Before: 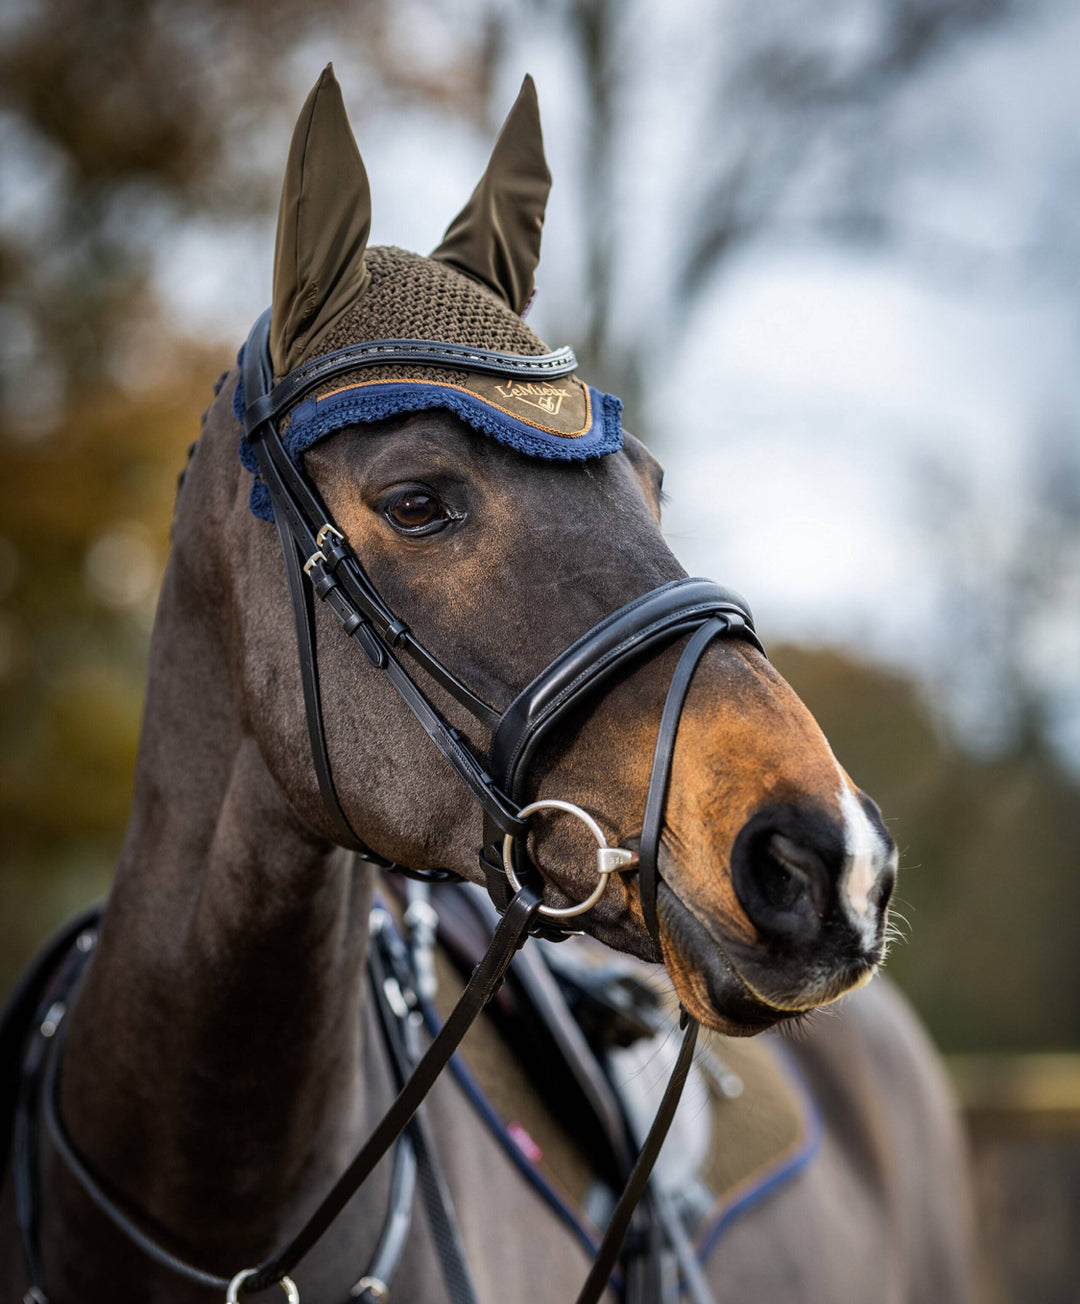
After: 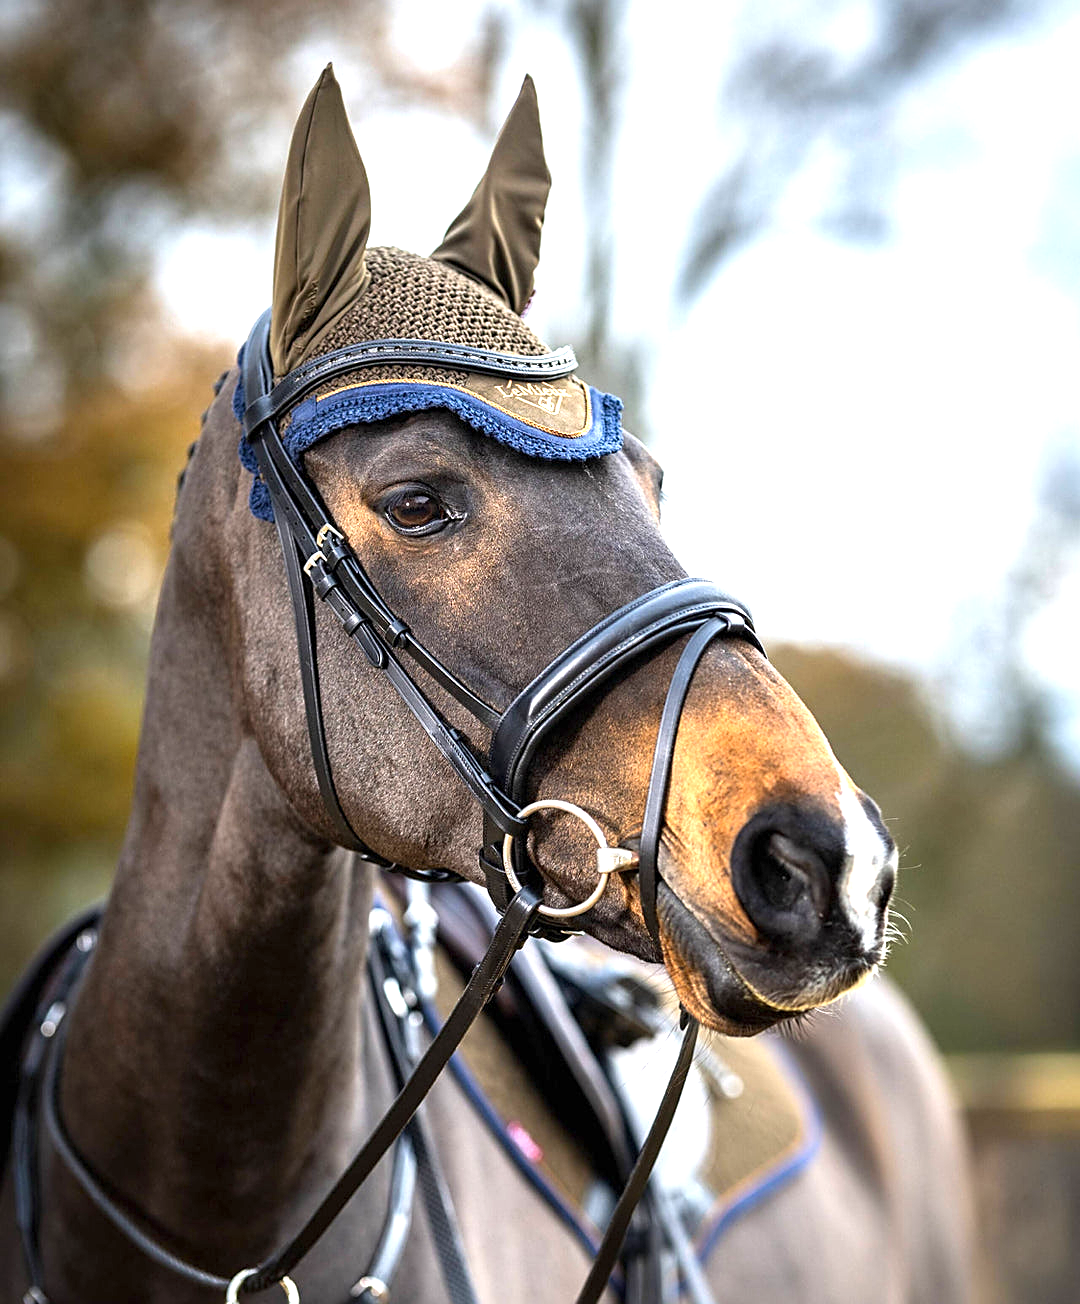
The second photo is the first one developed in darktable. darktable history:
exposure: exposure 1.257 EV, compensate highlight preservation false
sharpen: on, module defaults
